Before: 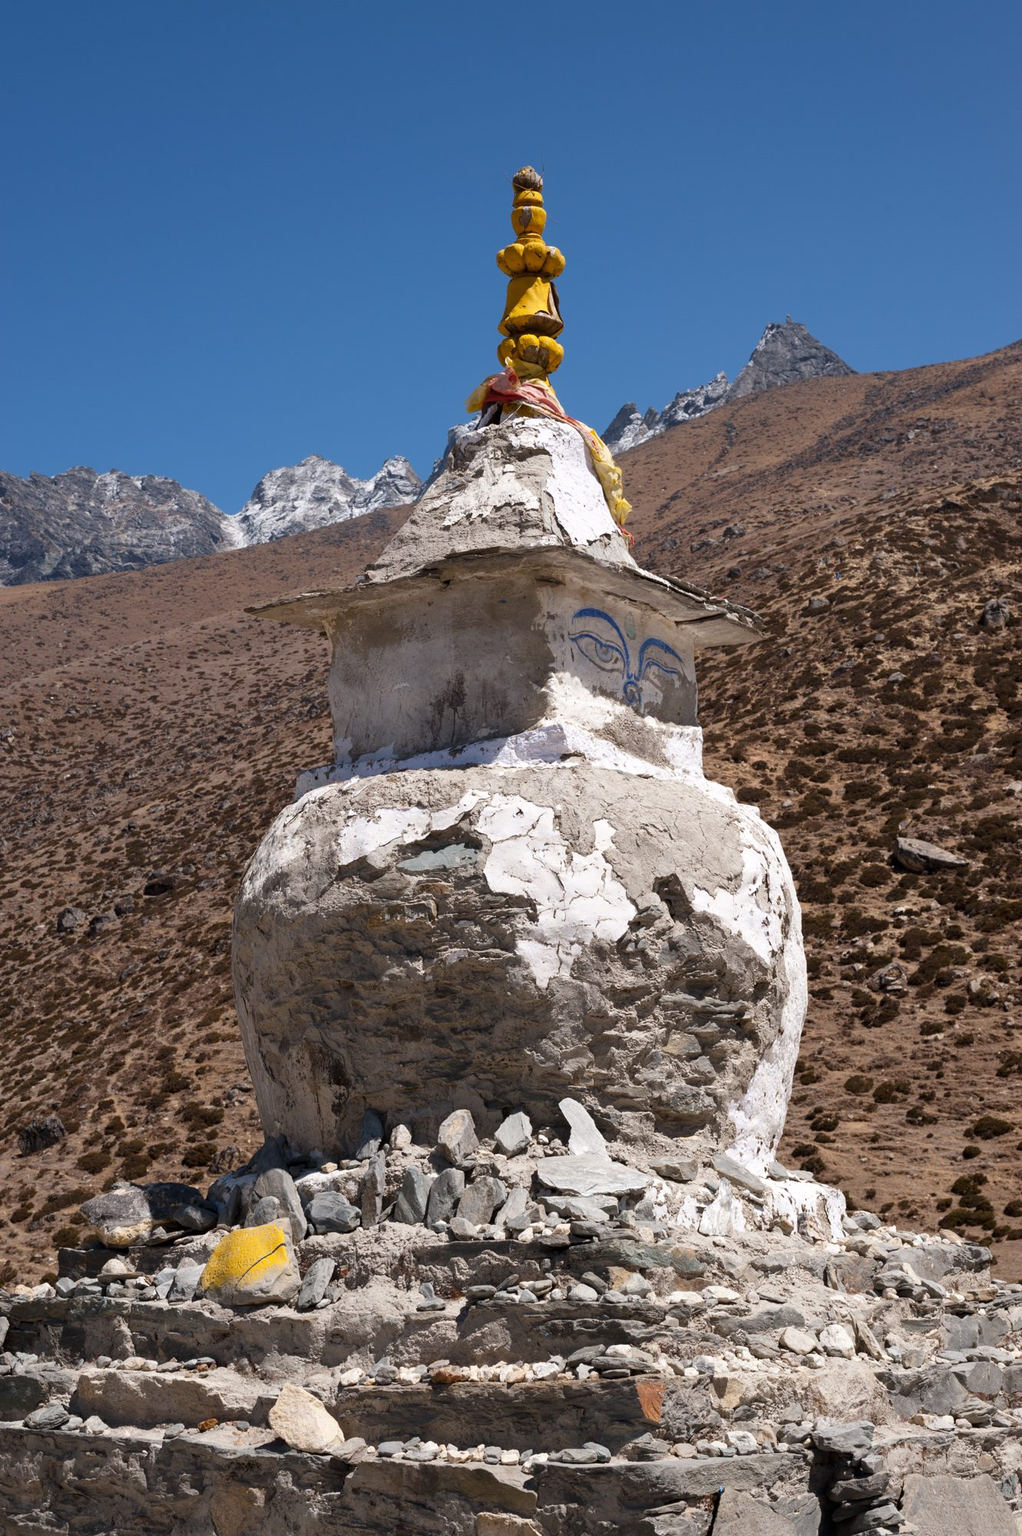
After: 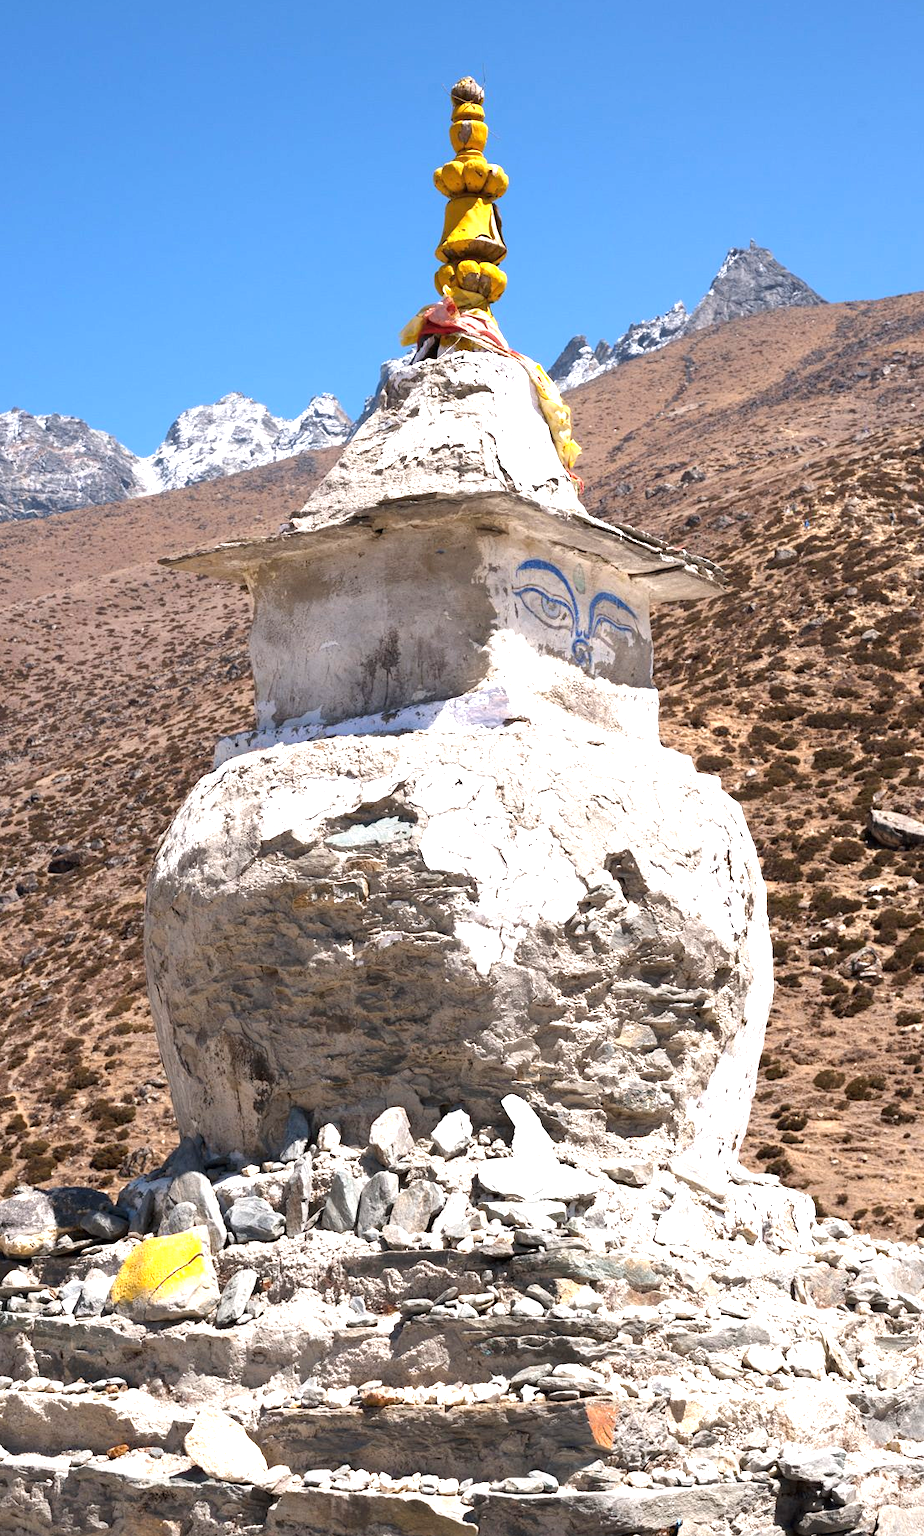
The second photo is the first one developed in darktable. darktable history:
crop: left 9.807%, top 6.259%, right 7.334%, bottom 2.177%
levels: levels [0, 0.492, 0.984]
exposure: black level correction 0, exposure 1.2 EV, compensate exposure bias true, compensate highlight preservation false
